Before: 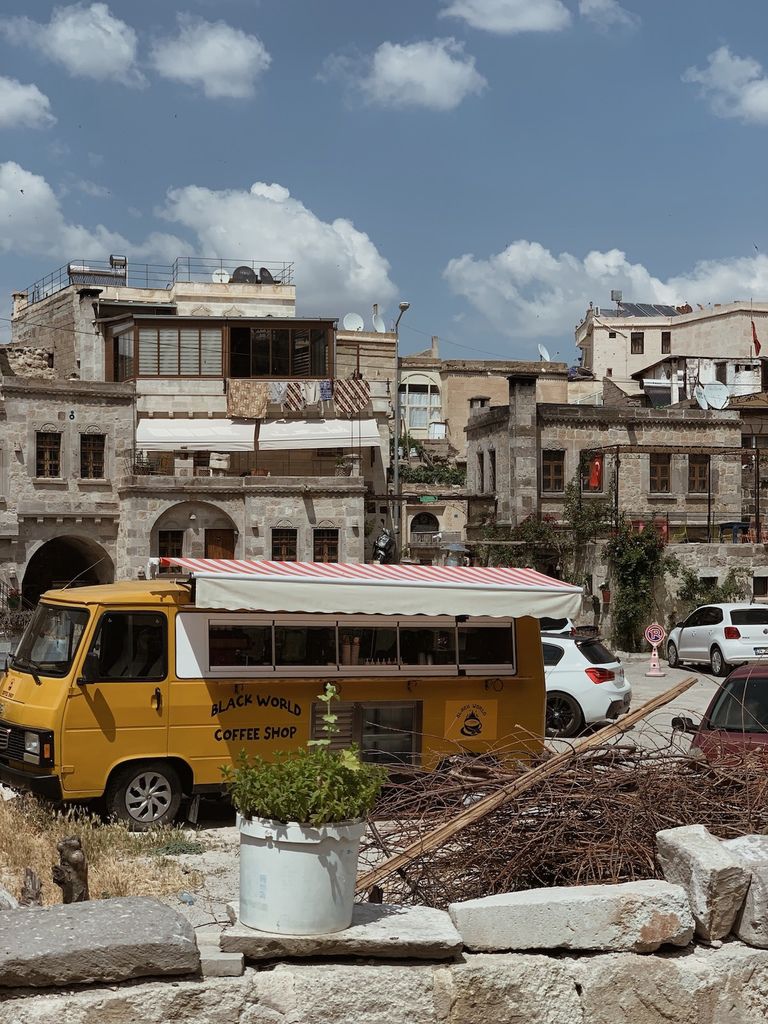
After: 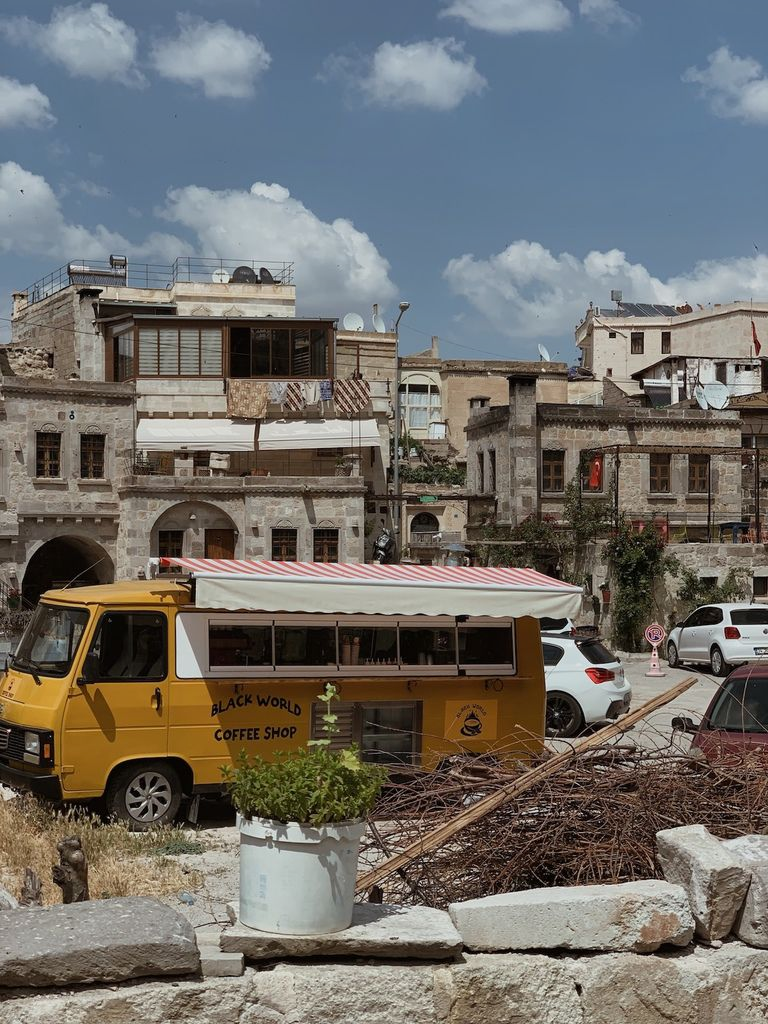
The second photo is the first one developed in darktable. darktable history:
shadows and highlights: white point adjustment -3.51, highlights -63.3, soften with gaussian
